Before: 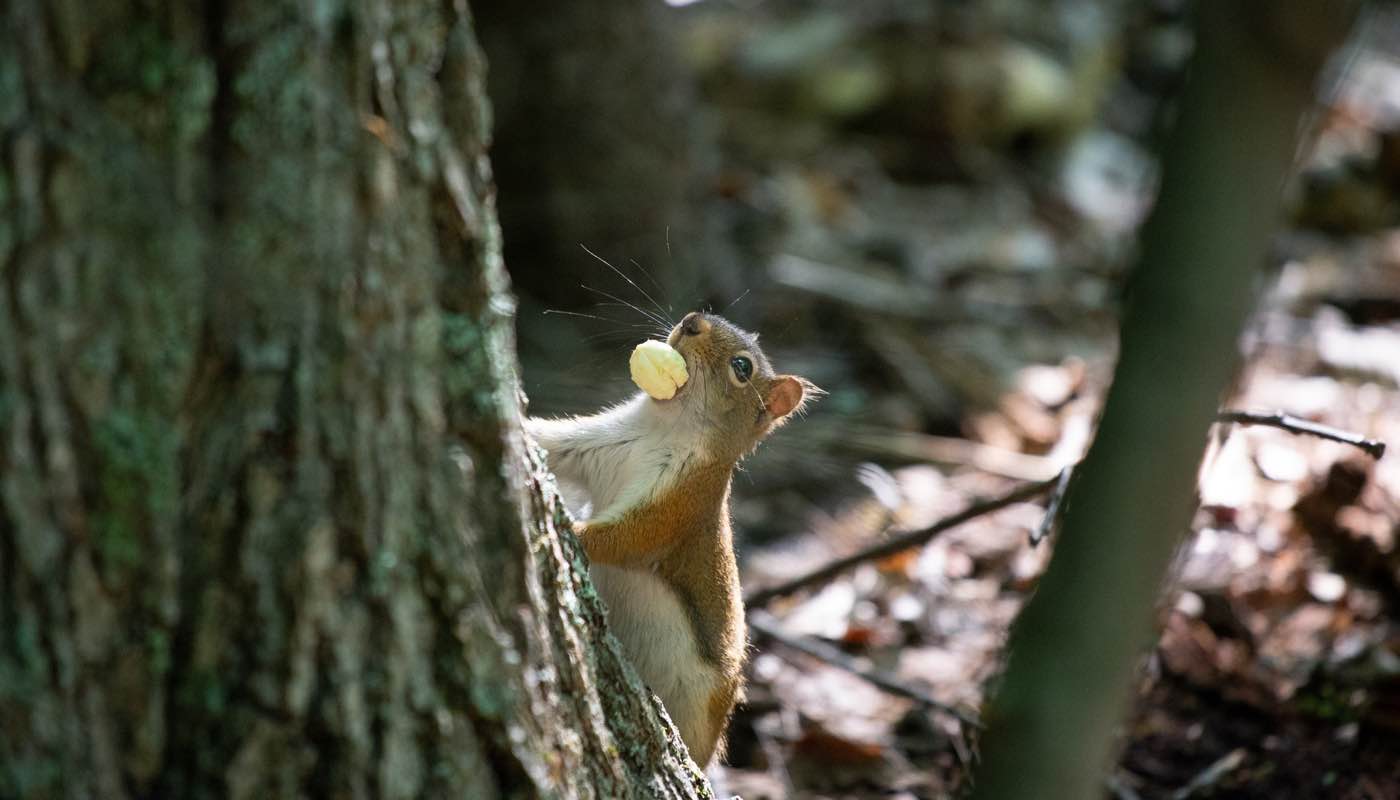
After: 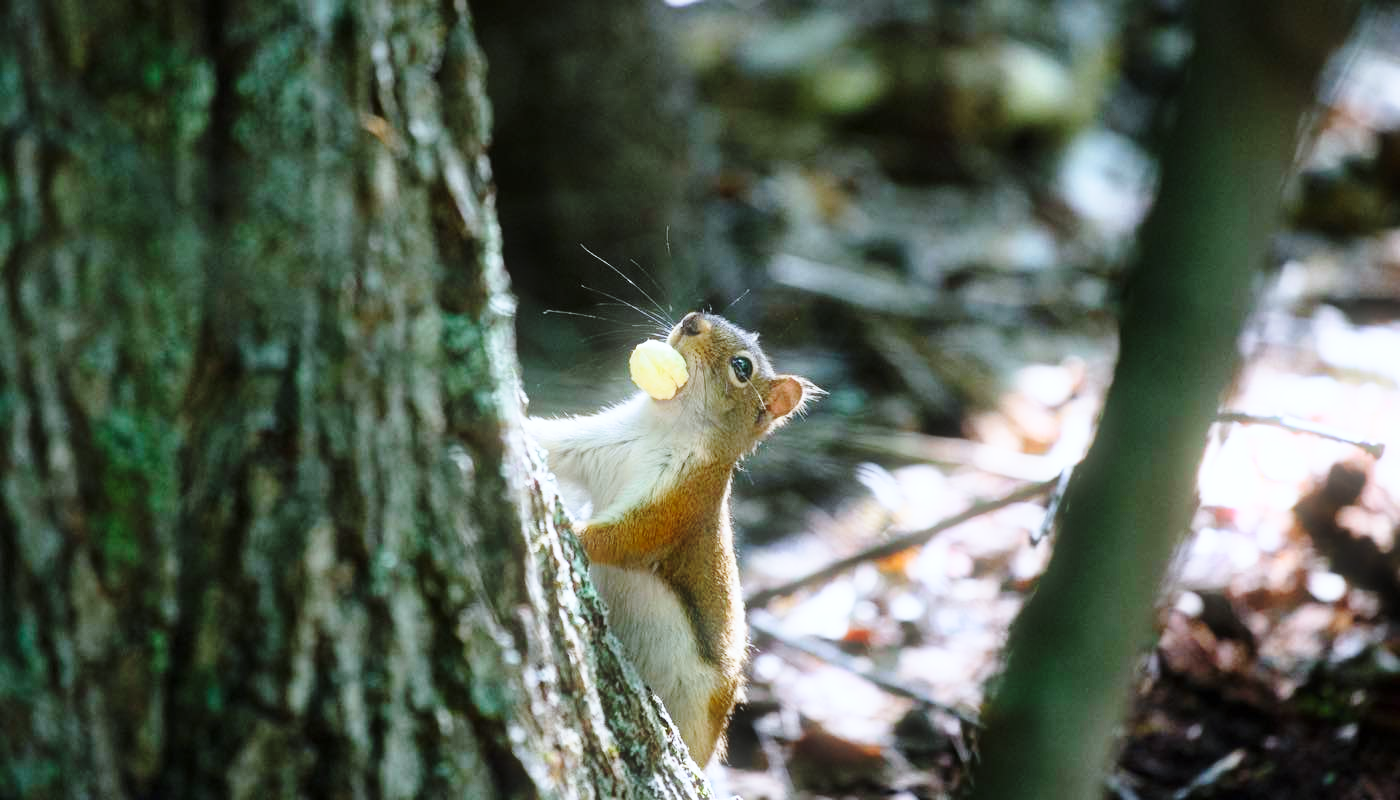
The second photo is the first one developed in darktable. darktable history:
base curve: curves: ch0 [(0, 0) (0.028, 0.03) (0.121, 0.232) (0.46, 0.748) (0.859, 0.968) (1, 1)], preserve colors none
white balance: red 0.924, blue 1.095
bloom: size 5%, threshold 95%, strength 15%
